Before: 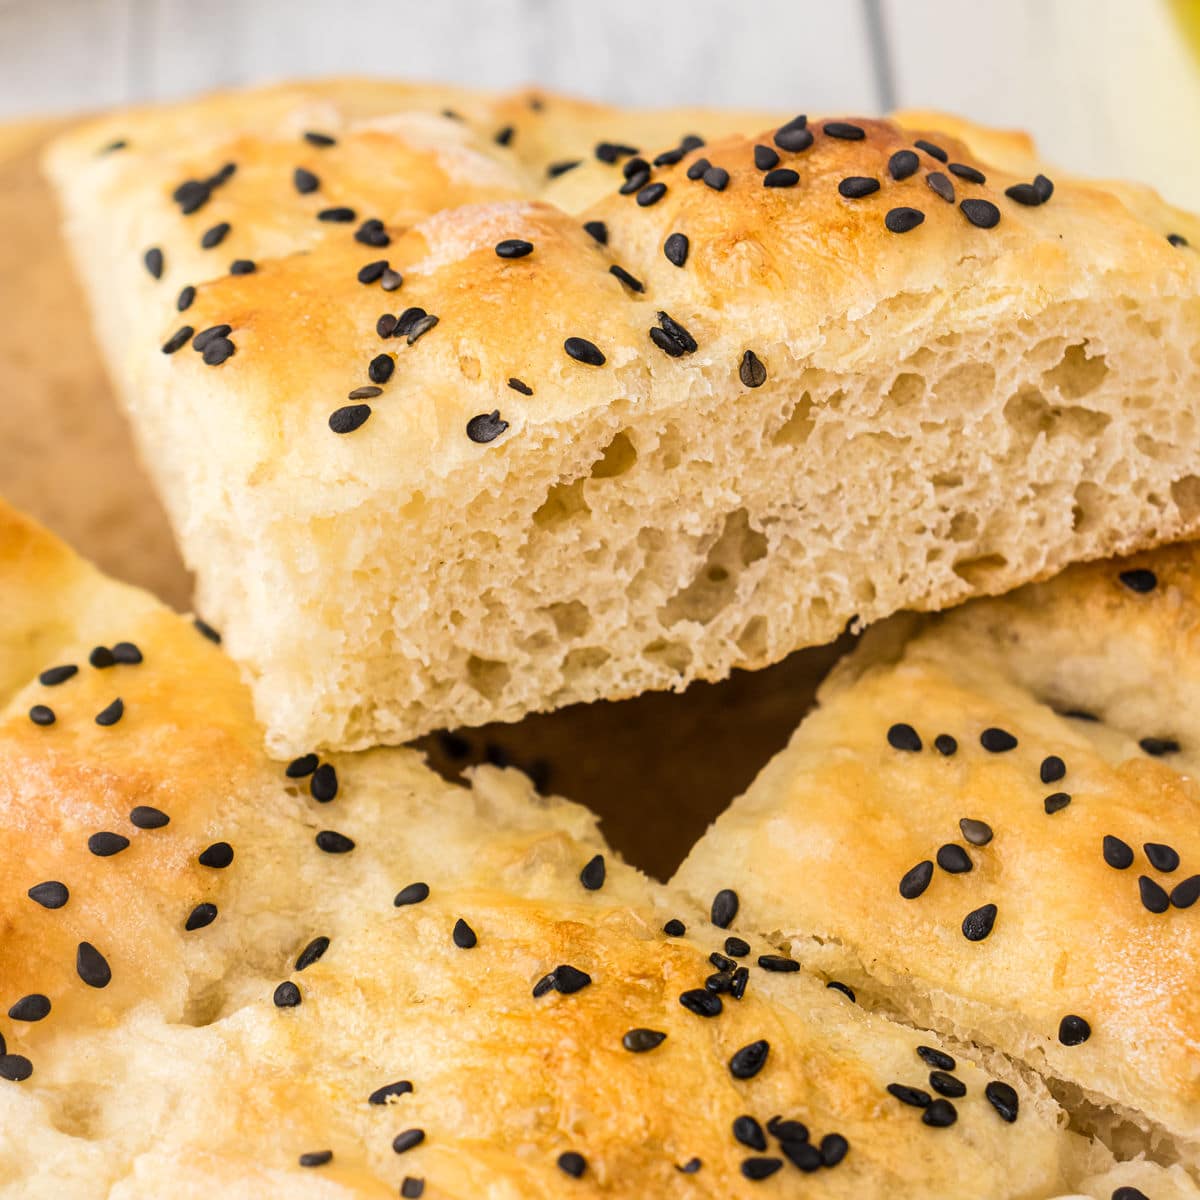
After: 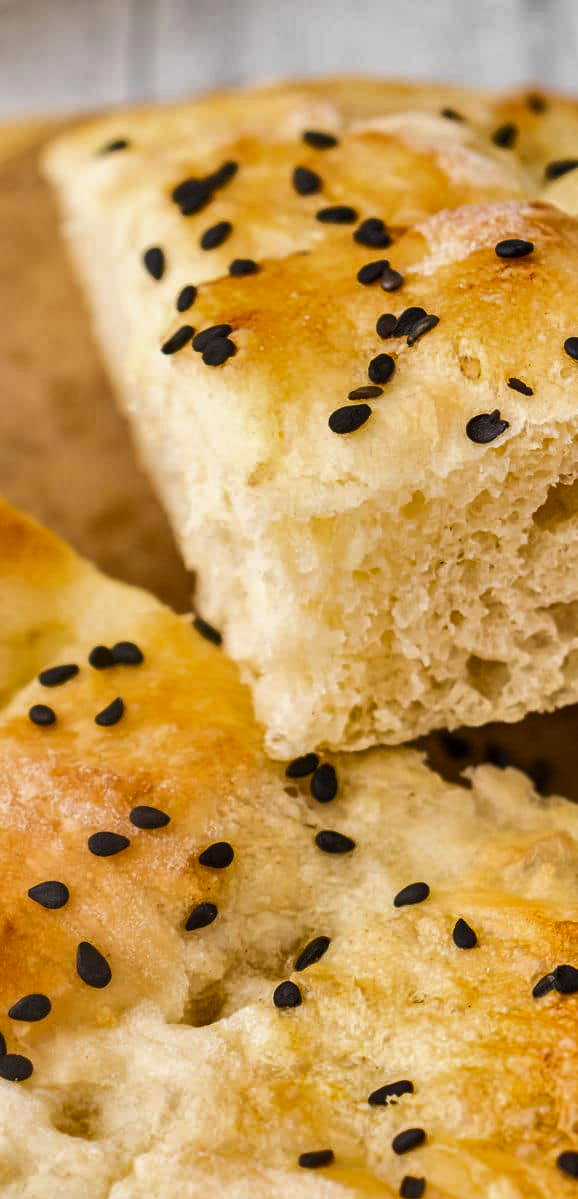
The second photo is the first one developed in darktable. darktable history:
crop and rotate: left 0.038%, top 0%, right 51.76%
shadows and highlights: radius 109.35, shadows 44.53, highlights -66.53, low approximation 0.01, soften with gaussian
